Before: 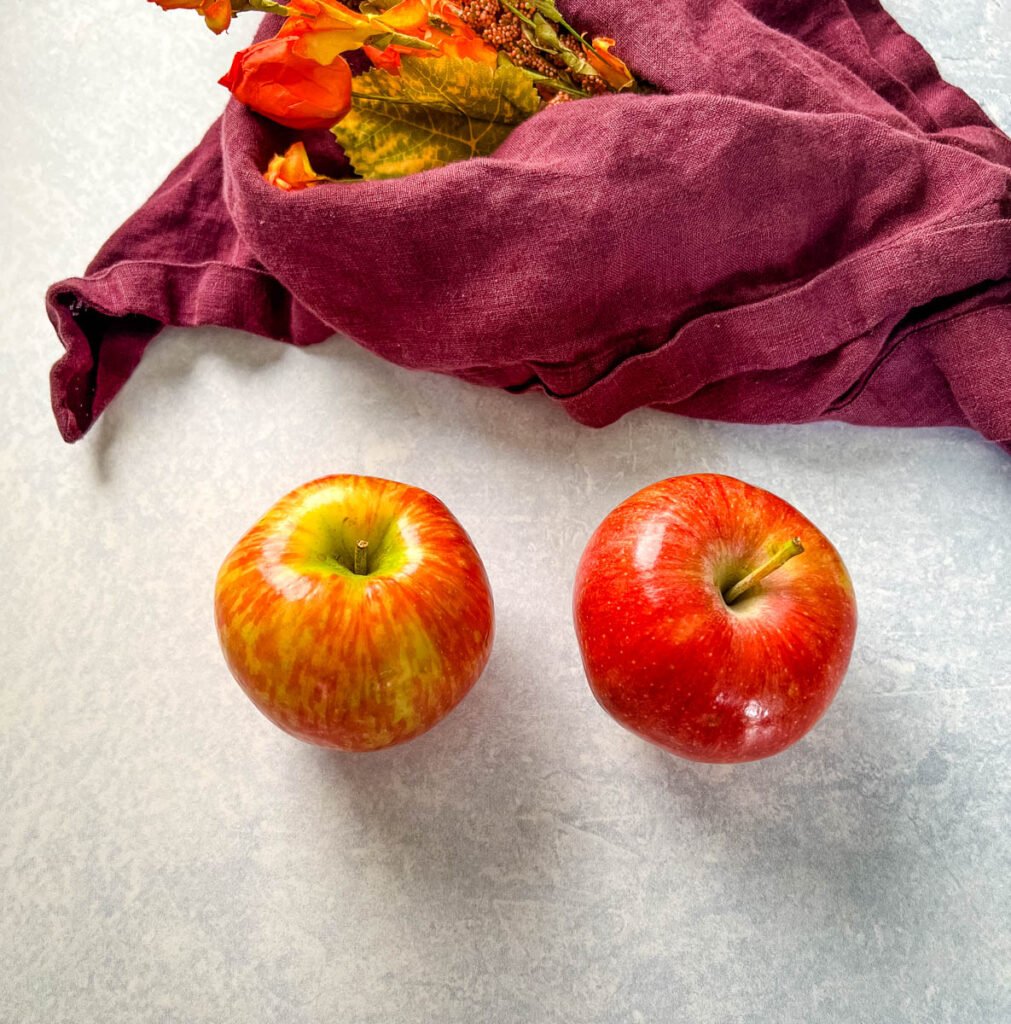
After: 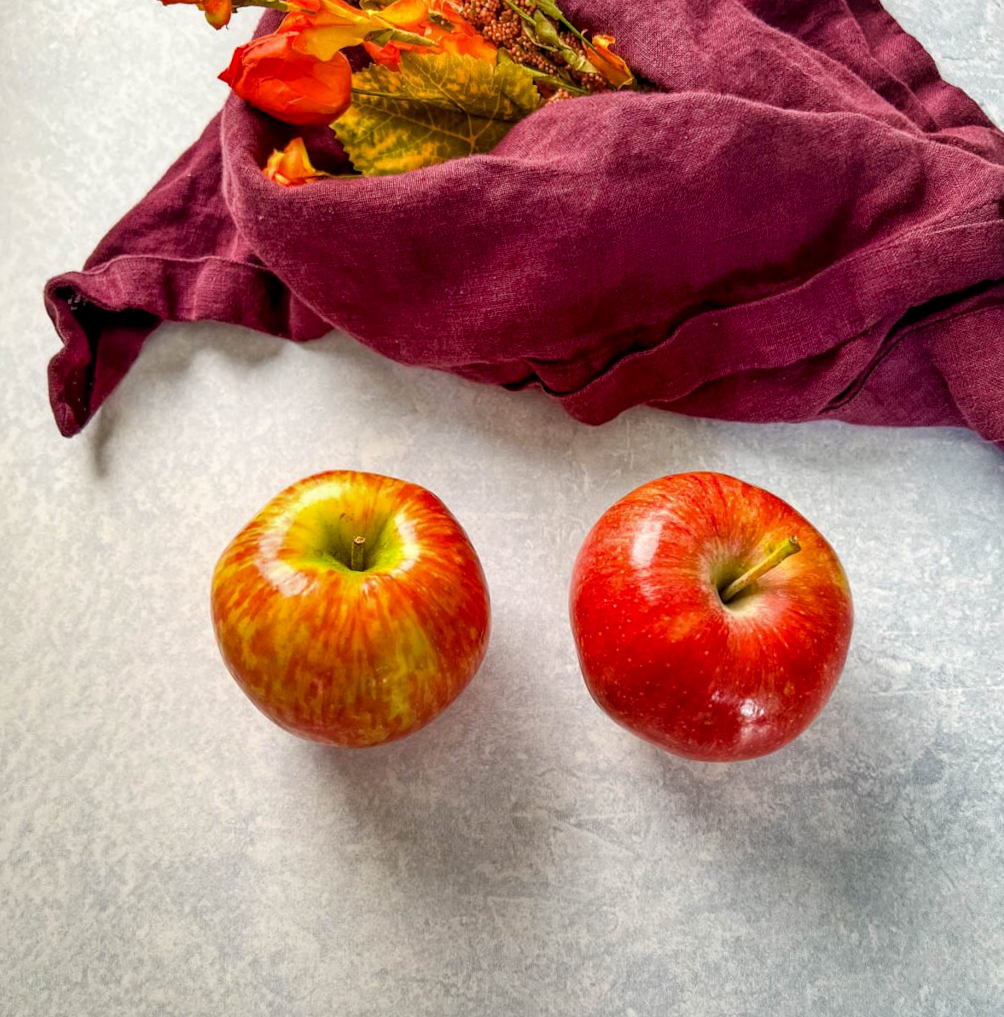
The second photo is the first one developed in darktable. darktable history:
crop and rotate: angle -0.372°
shadows and highlights: shadows -87.14, highlights -37.39, soften with gaussian
tone equalizer: on, module defaults
local contrast: highlights 63%, shadows 106%, detail 106%, midtone range 0.53
